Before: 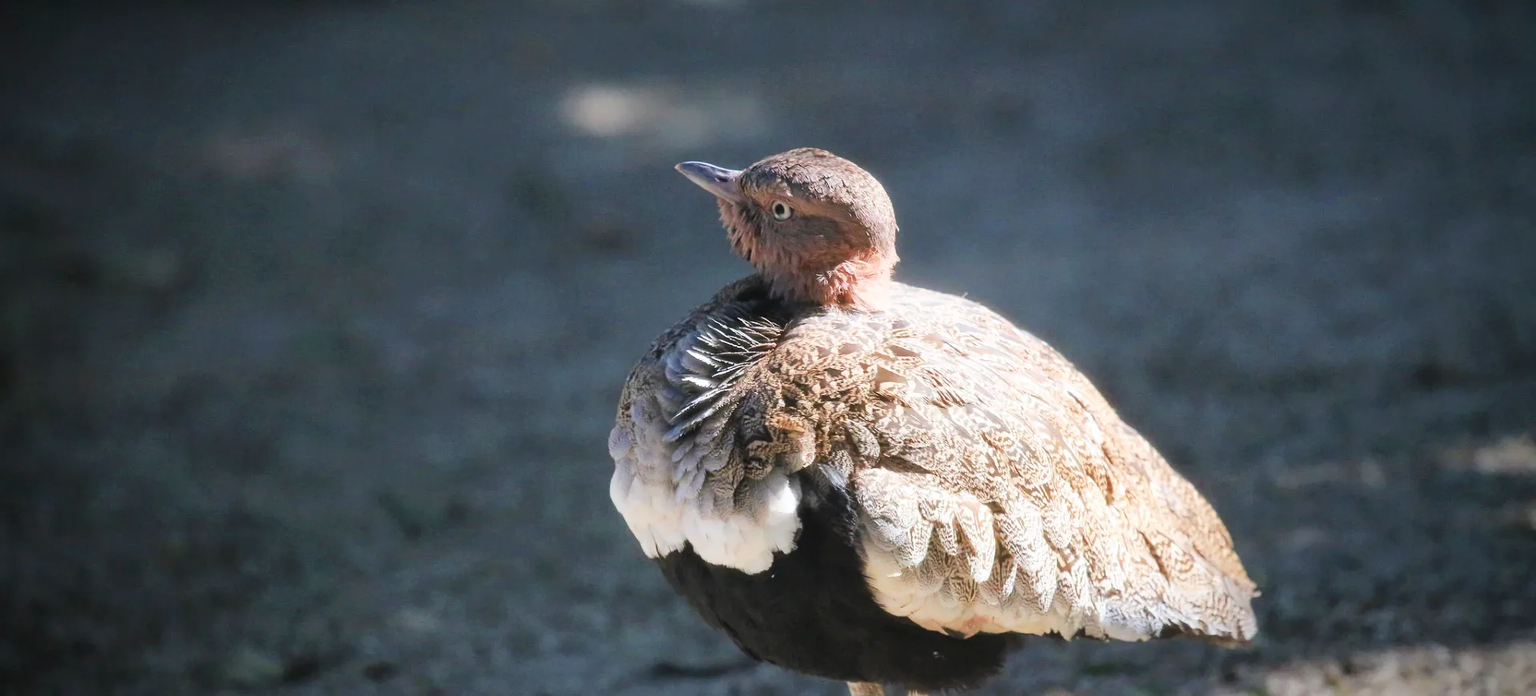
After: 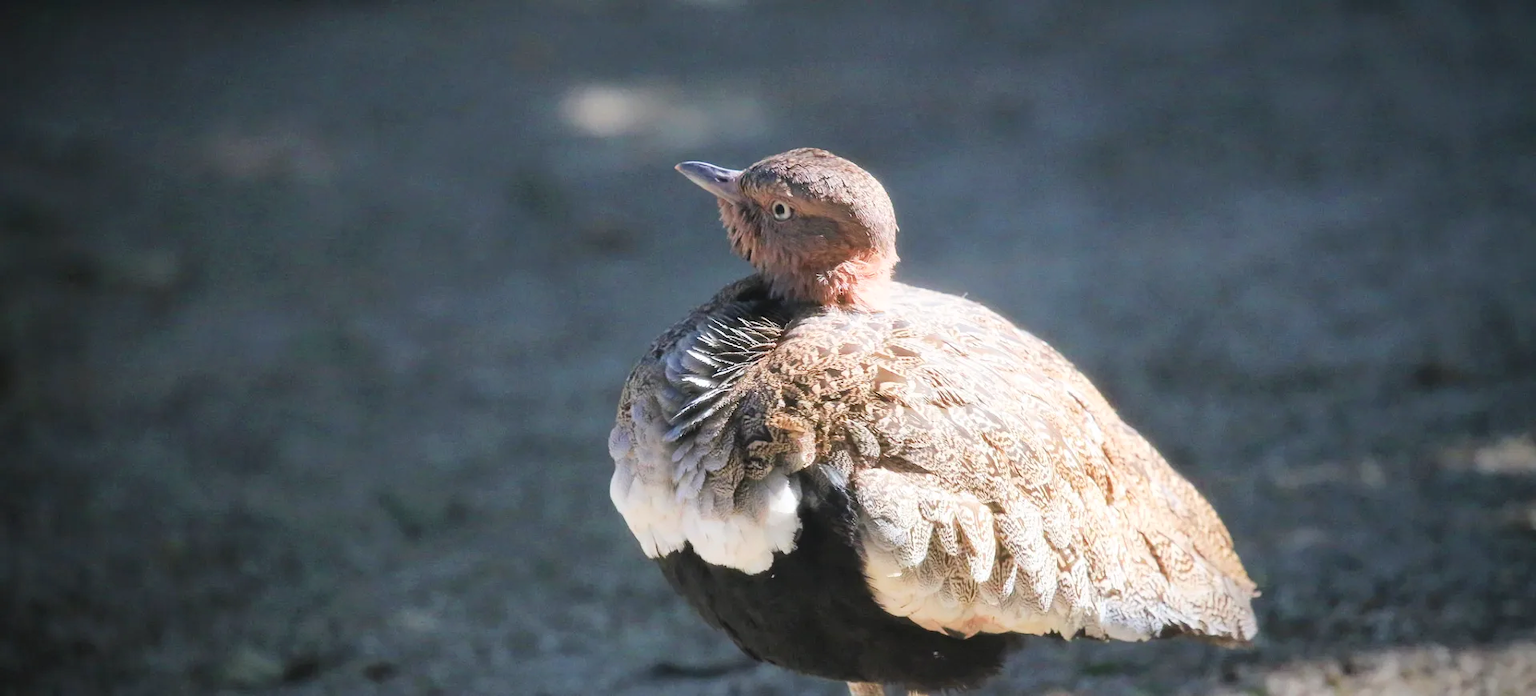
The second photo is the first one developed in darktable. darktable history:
contrast brightness saturation: contrast 0.048, brightness 0.061, saturation 0.011
